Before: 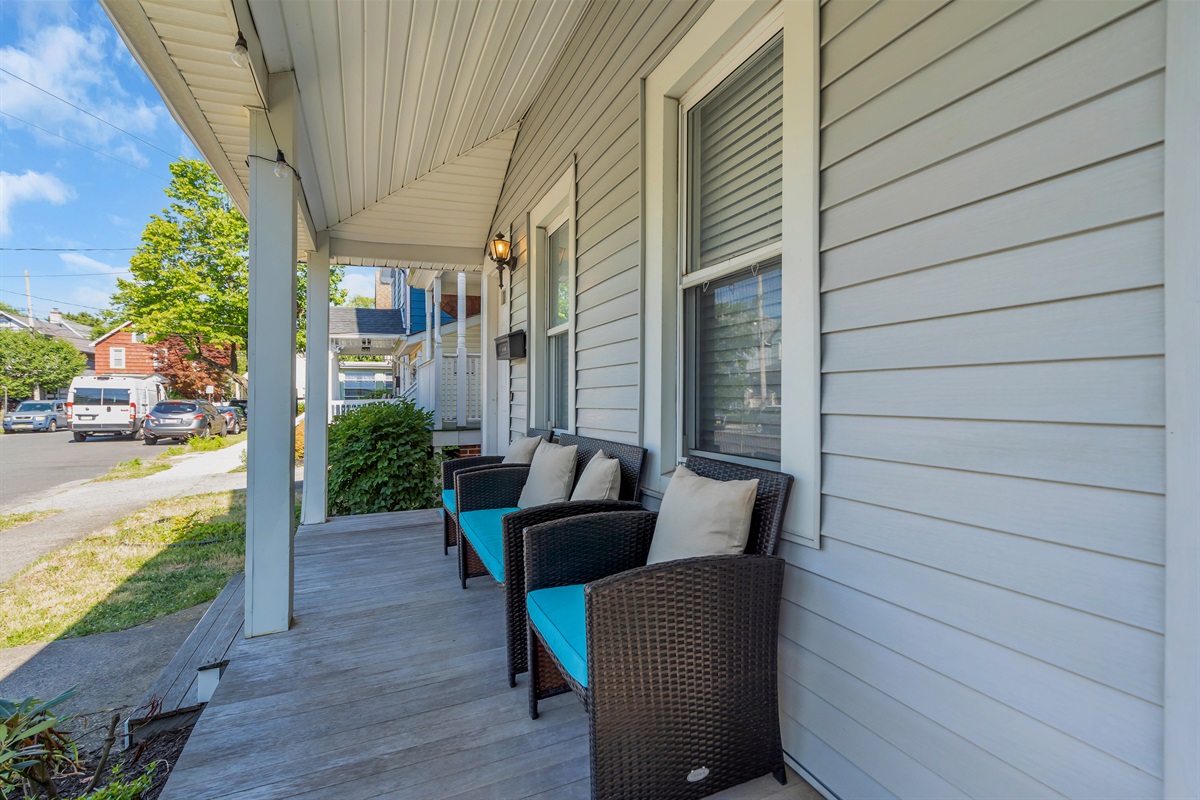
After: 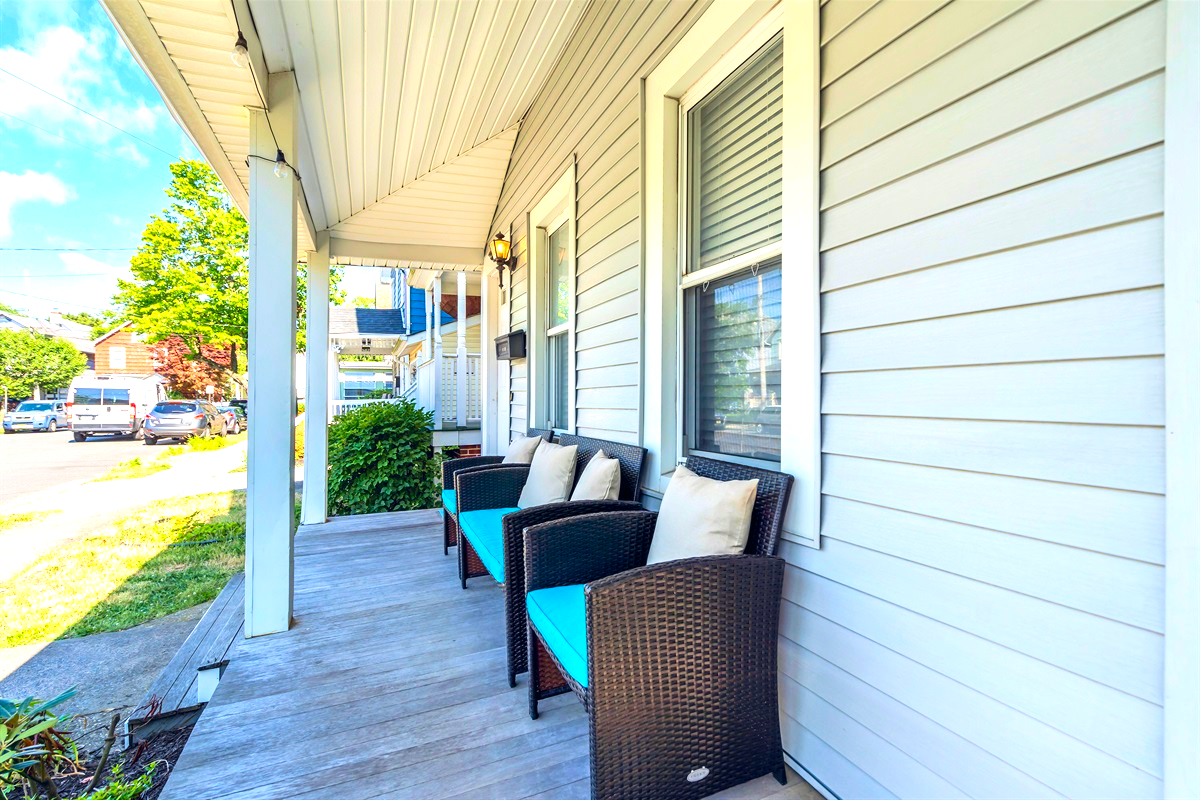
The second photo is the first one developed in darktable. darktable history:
exposure: black level correction 0, exposure 1.104 EV, compensate highlight preservation false
velvia: on, module defaults
contrast brightness saturation: contrast 0.155, saturation 0.316
color balance rgb: power › hue 75.05°, global offset › chroma 0.103%, global offset › hue 253.08°, perceptual saturation grading › global saturation 1.023%, perceptual saturation grading › highlights -3.048%, perceptual saturation grading › mid-tones 3.948%, perceptual saturation grading › shadows 7.904%
